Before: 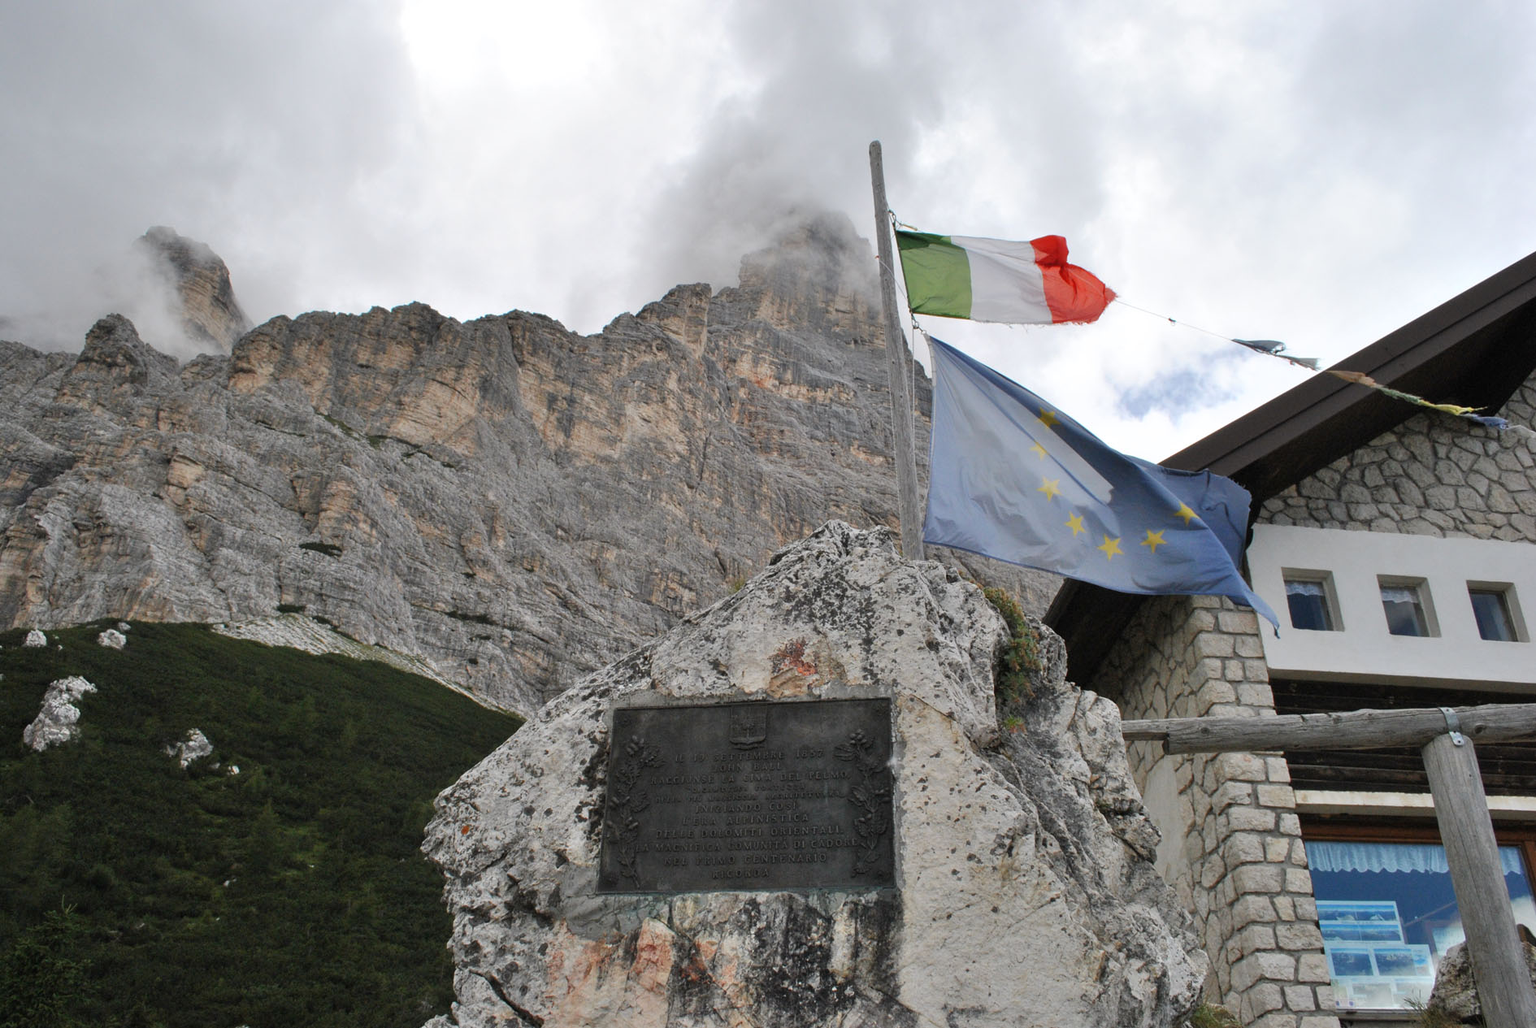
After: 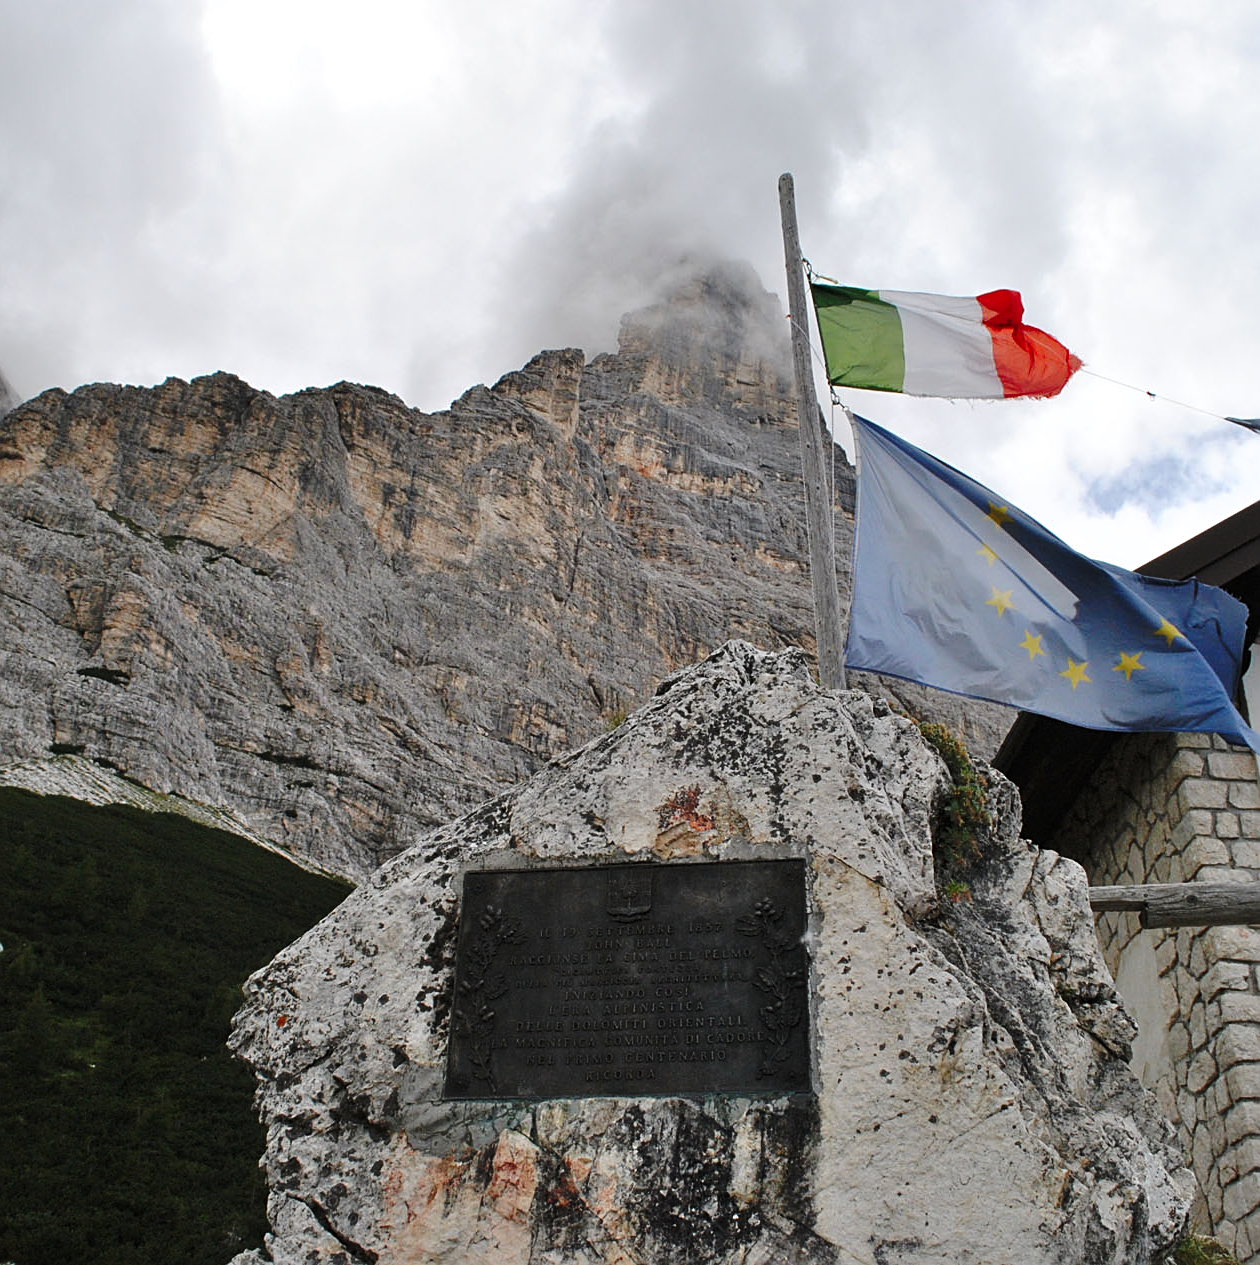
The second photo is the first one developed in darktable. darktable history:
sharpen: on, module defaults
crop and rotate: left 15.446%, right 17.836%
base curve: curves: ch0 [(0, 0) (0.073, 0.04) (0.157, 0.139) (0.492, 0.492) (0.758, 0.758) (1, 1)], preserve colors none
